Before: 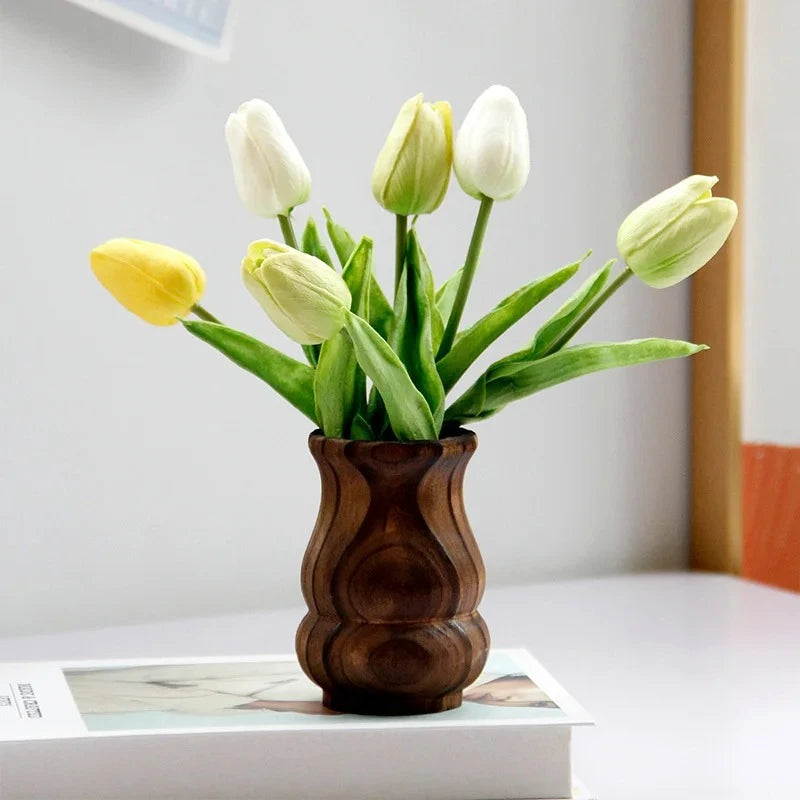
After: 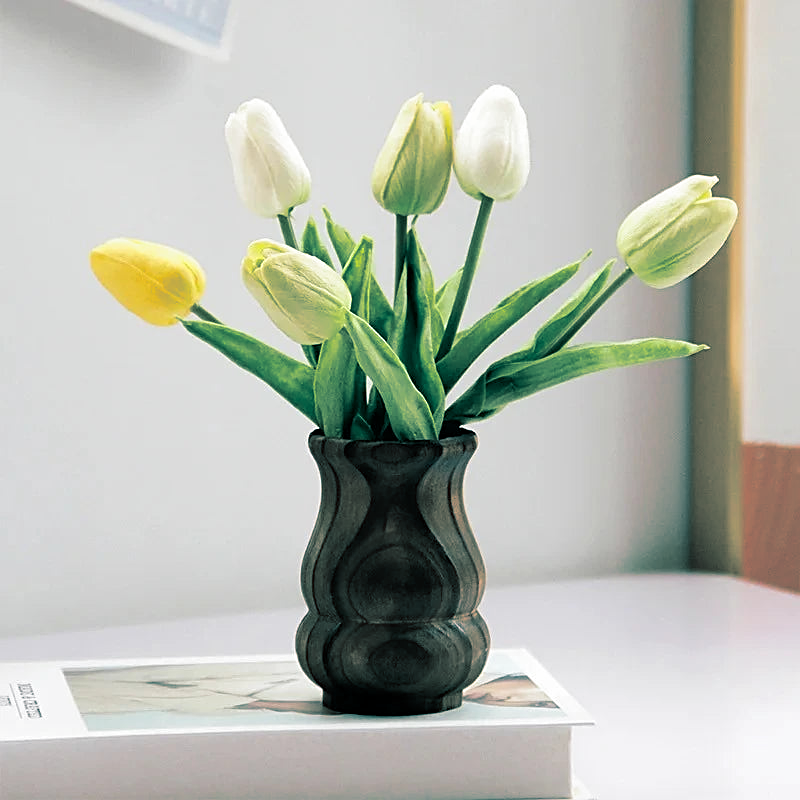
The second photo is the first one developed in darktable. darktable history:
split-toning: shadows › hue 183.6°, shadows › saturation 0.52, highlights › hue 0°, highlights › saturation 0
sharpen: on, module defaults
exposure: exposure 0 EV, compensate highlight preservation false
